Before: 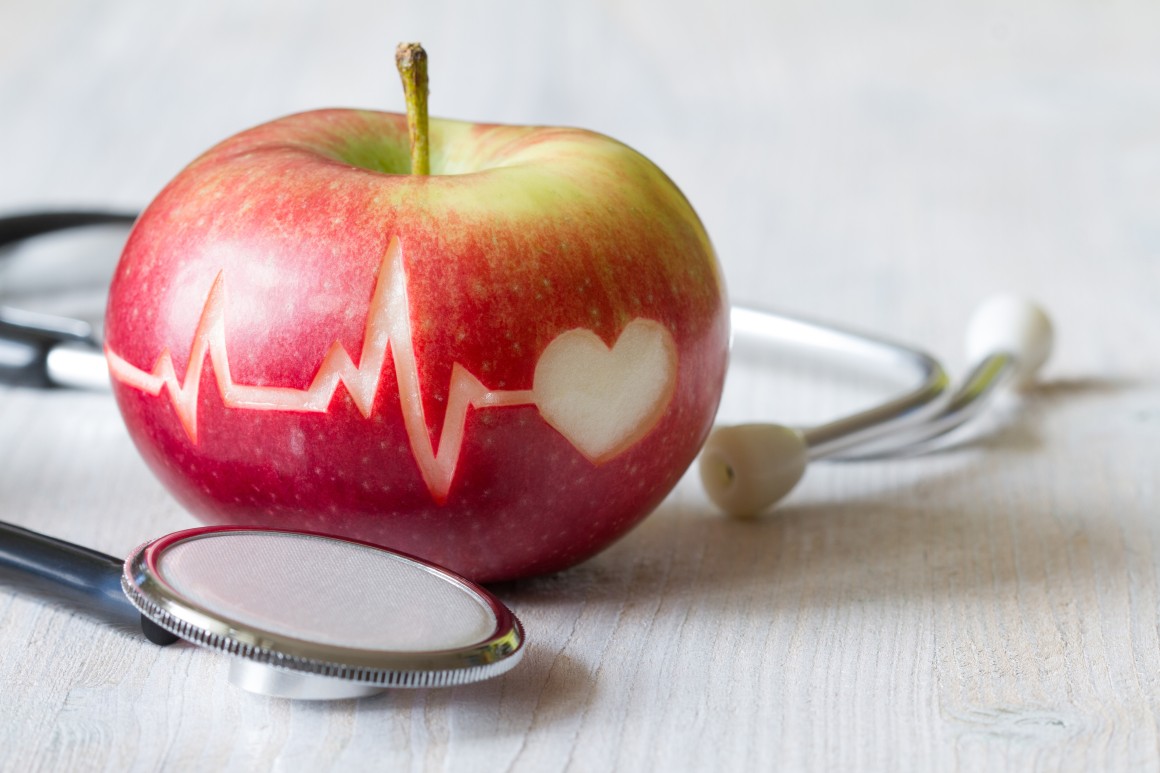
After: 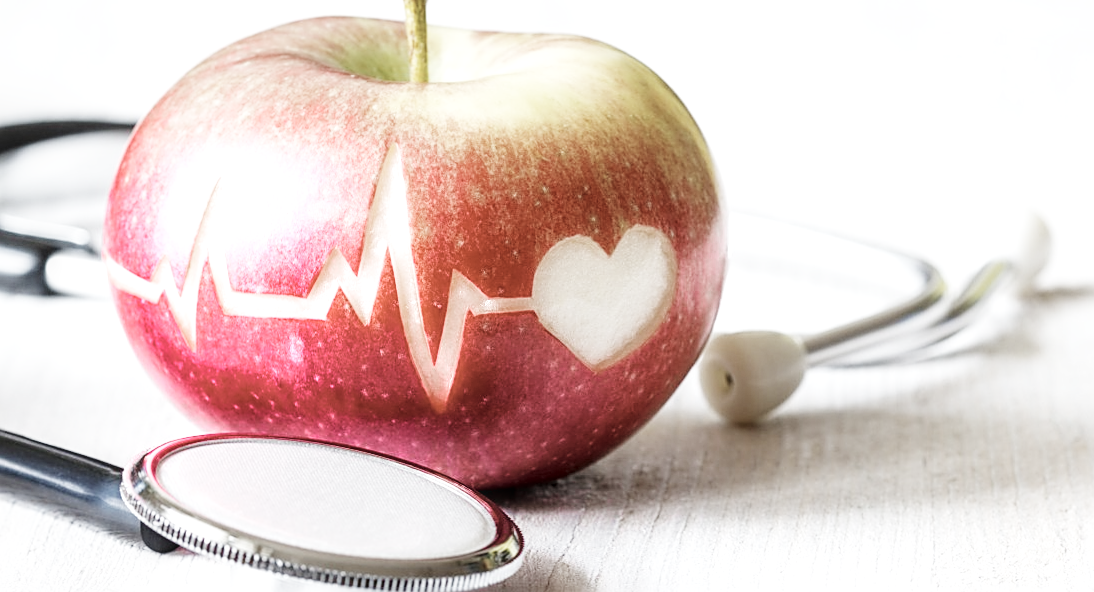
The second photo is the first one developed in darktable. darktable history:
base curve: curves: ch0 [(0, 0.003) (0.001, 0.002) (0.006, 0.004) (0.02, 0.022) (0.048, 0.086) (0.094, 0.234) (0.162, 0.431) (0.258, 0.629) (0.385, 0.8) (0.548, 0.918) (0.751, 0.988) (1, 1)], preserve colors none
sharpen: on, module defaults
crop and rotate: angle 0.084°, top 11.983%, right 5.462%, bottom 11.192%
color zones: curves: ch0 [(0, 0.6) (0.129, 0.508) (0.193, 0.483) (0.429, 0.5) (0.571, 0.5) (0.714, 0.5) (0.857, 0.5) (1, 0.6)]; ch1 [(0, 0.481) (0.112, 0.245) (0.213, 0.223) (0.429, 0.233) (0.571, 0.231) (0.683, 0.242) (0.857, 0.296) (1, 0.481)]
local contrast: detail 130%
